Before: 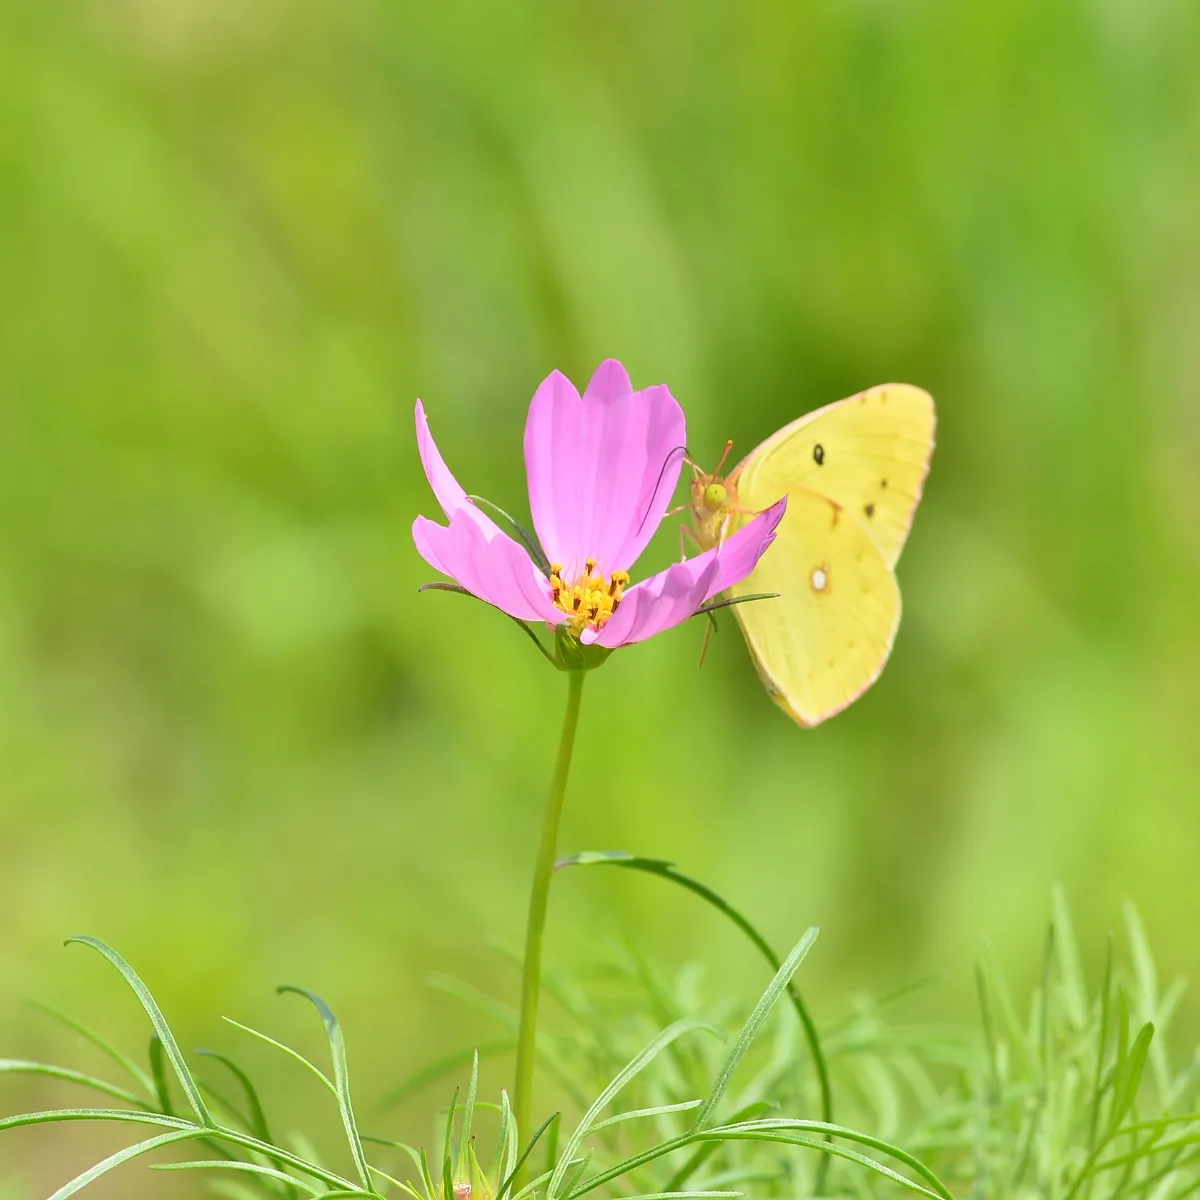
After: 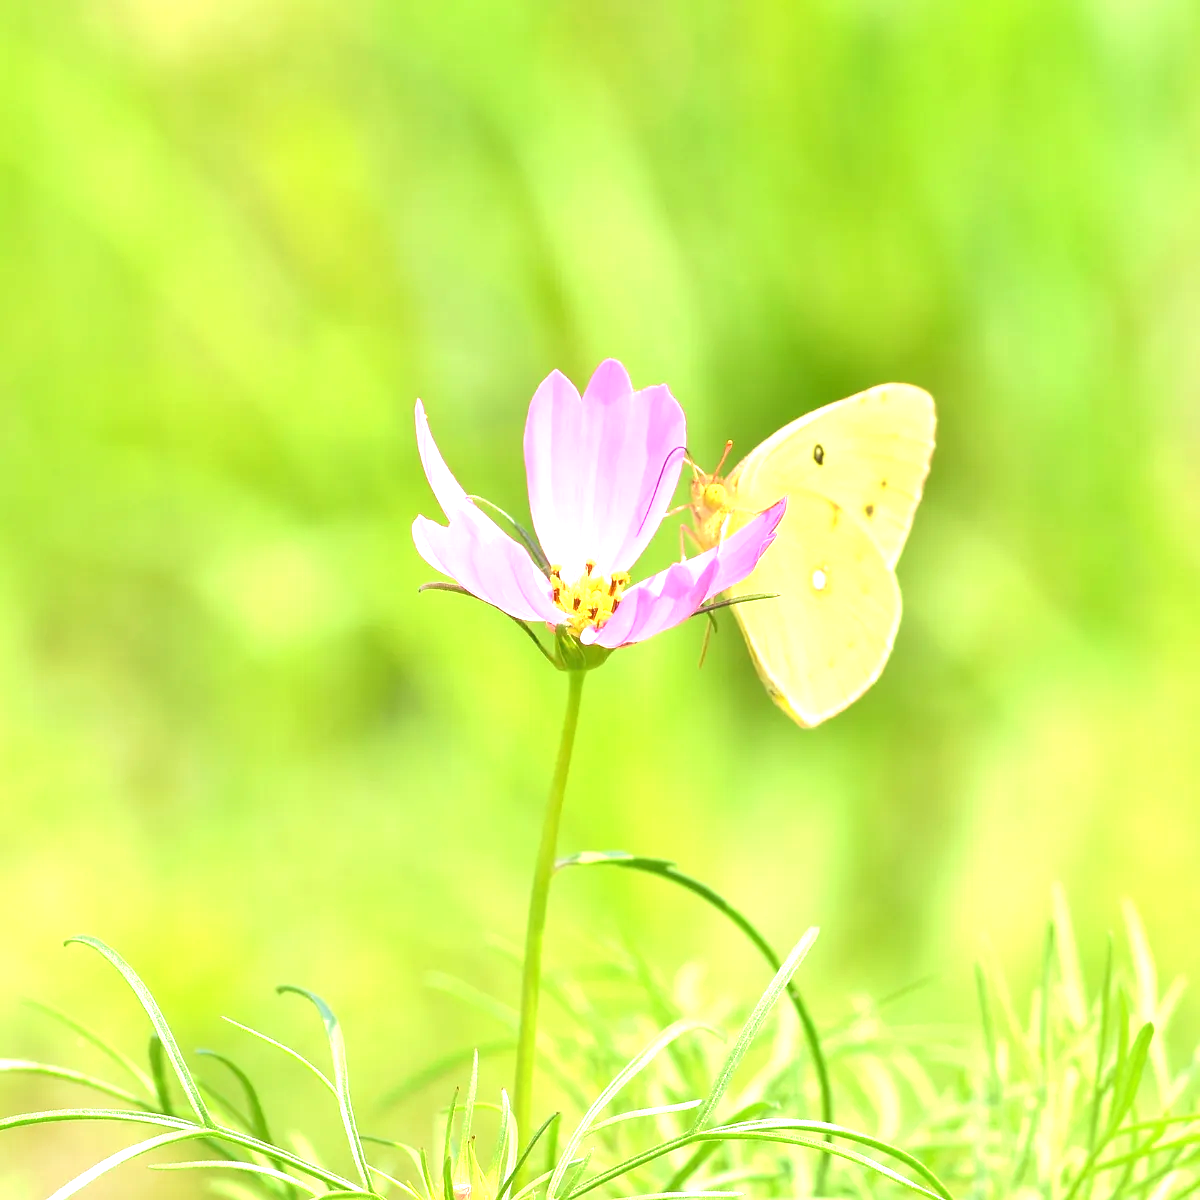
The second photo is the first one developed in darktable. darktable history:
exposure: black level correction 0, exposure 1.1 EV, compensate exposure bias true, compensate highlight preservation false
velvia: on, module defaults
